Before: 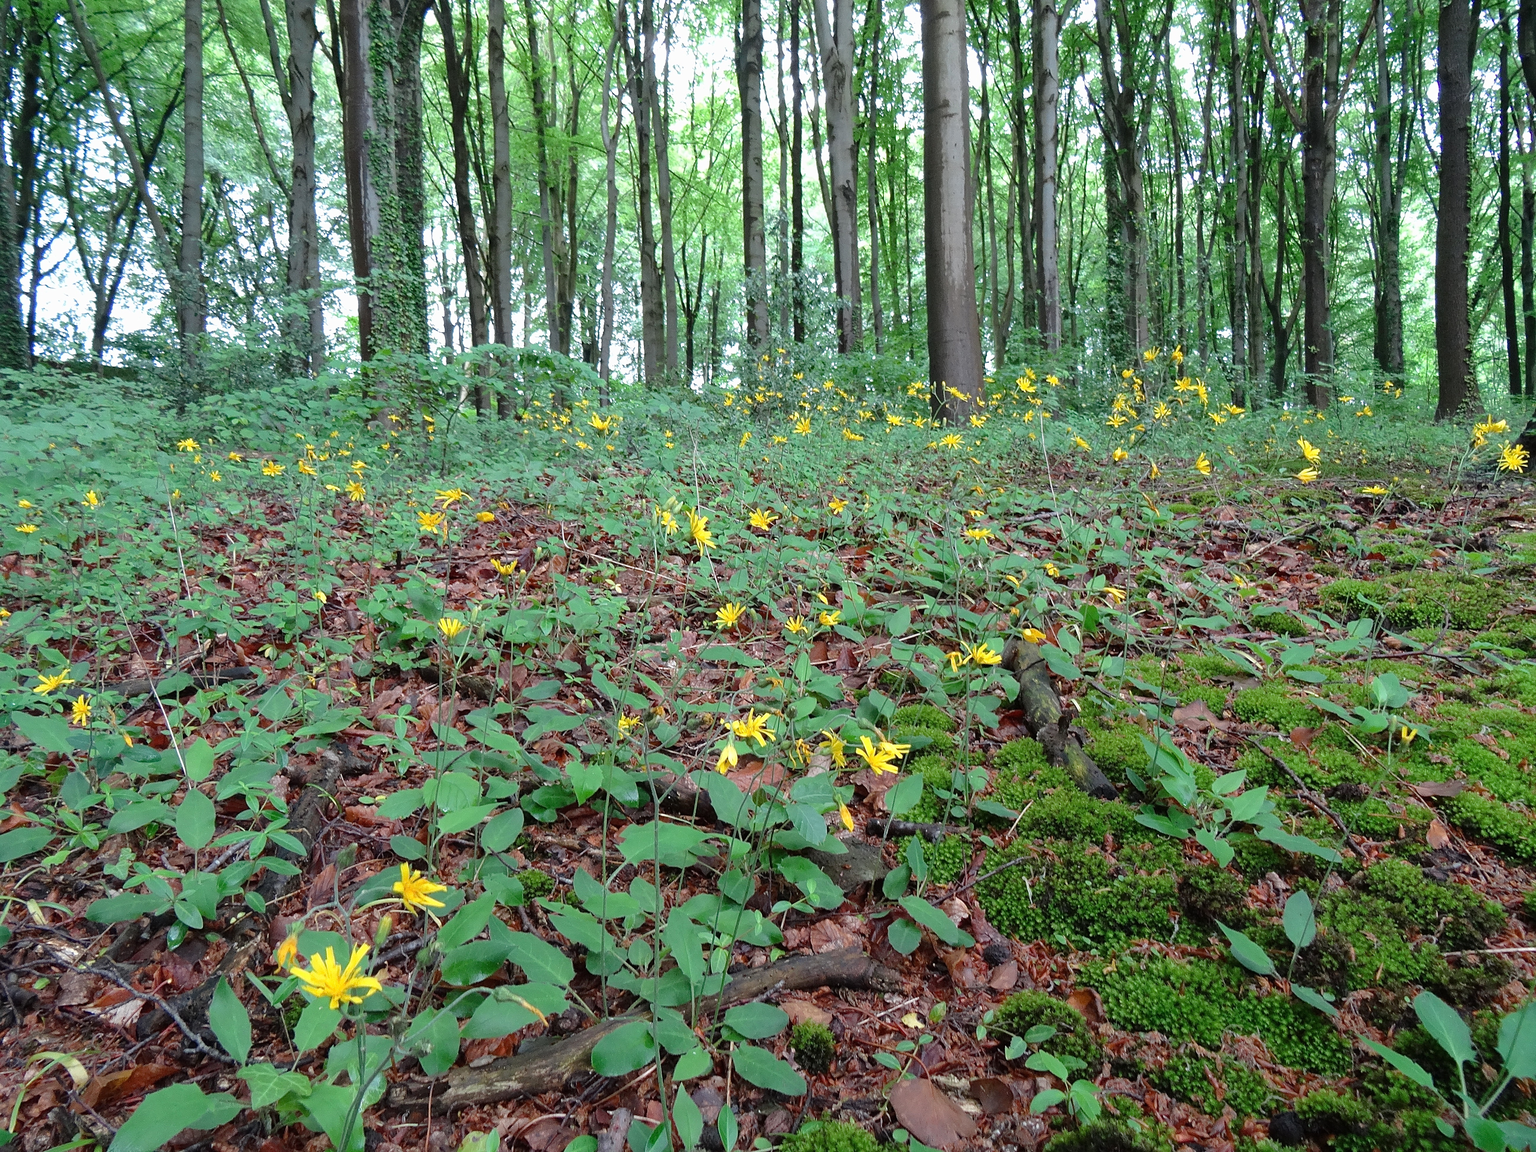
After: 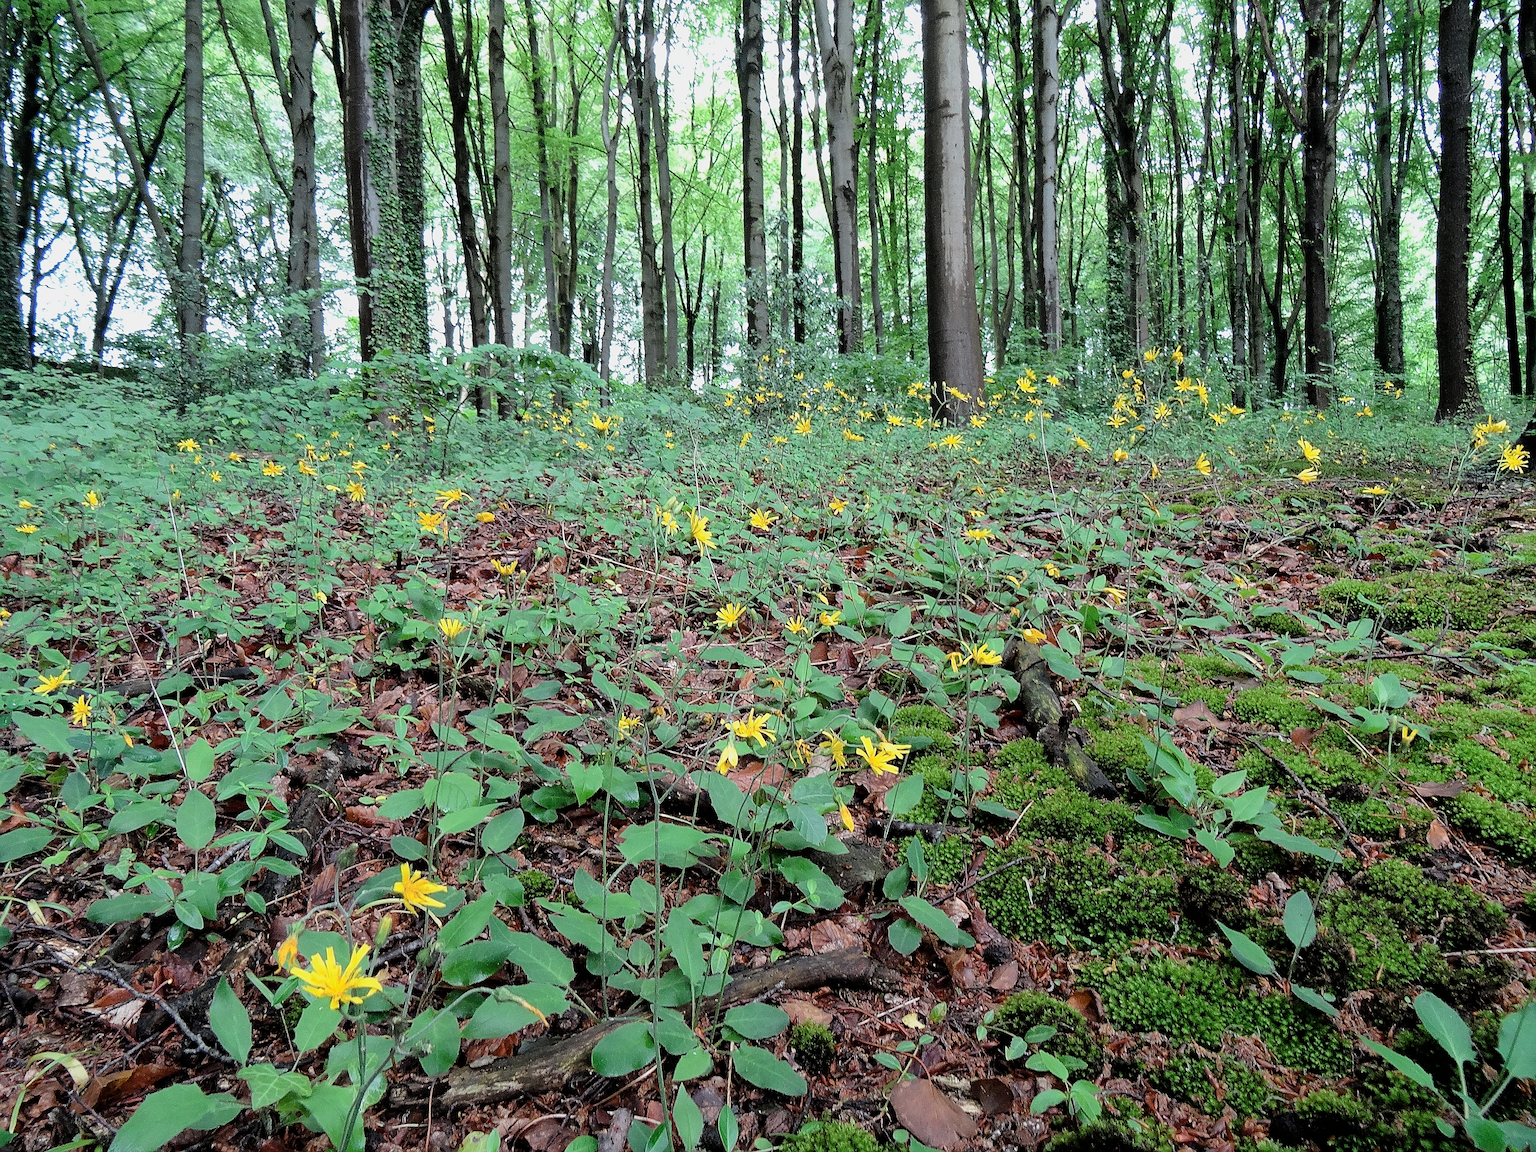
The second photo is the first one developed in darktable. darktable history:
sharpen: amount 0.75
filmic rgb: black relative exposure -16 EV, white relative exposure 6.29 EV, hardness 5.1, contrast 1.35
